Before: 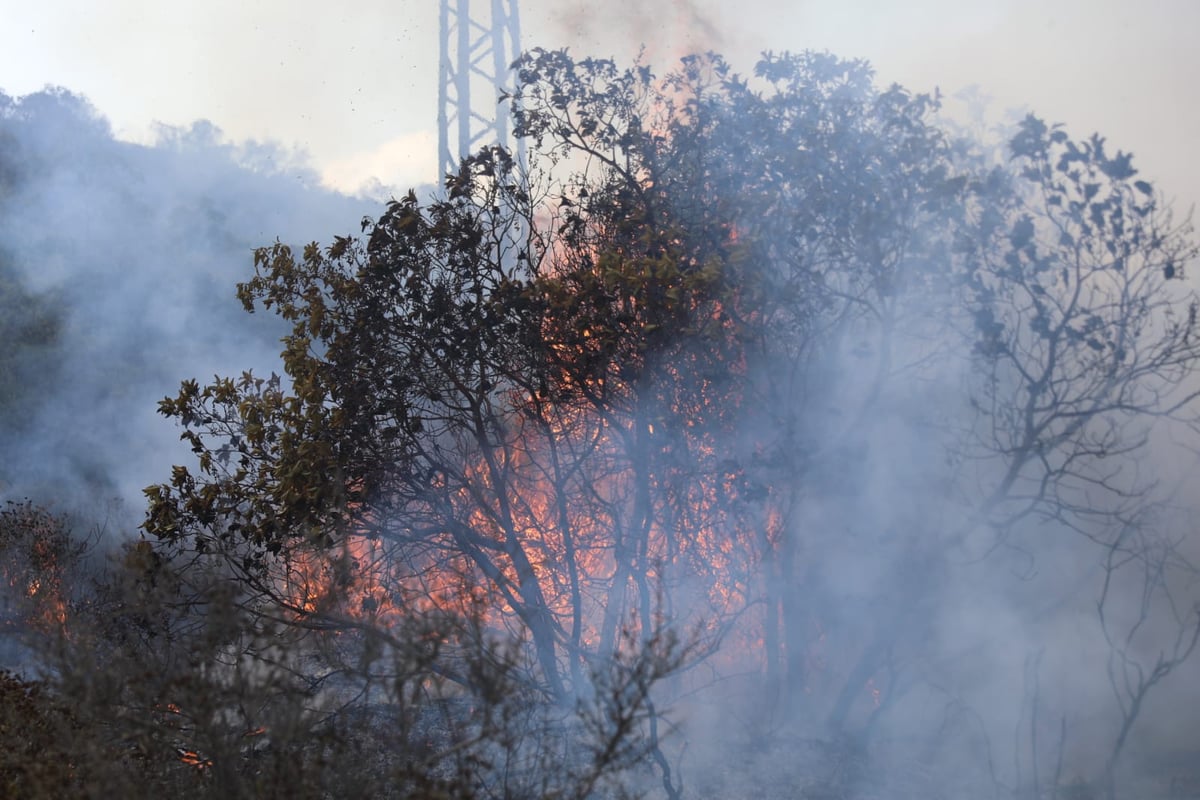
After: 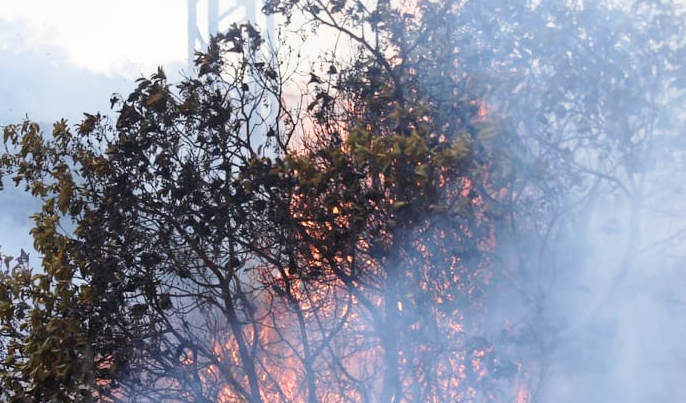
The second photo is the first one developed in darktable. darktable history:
crop: left 20.932%, top 15.471%, right 21.848%, bottom 34.081%
base curve: curves: ch0 [(0, 0) (0.005, 0.002) (0.15, 0.3) (0.4, 0.7) (0.75, 0.95) (1, 1)], preserve colors none
